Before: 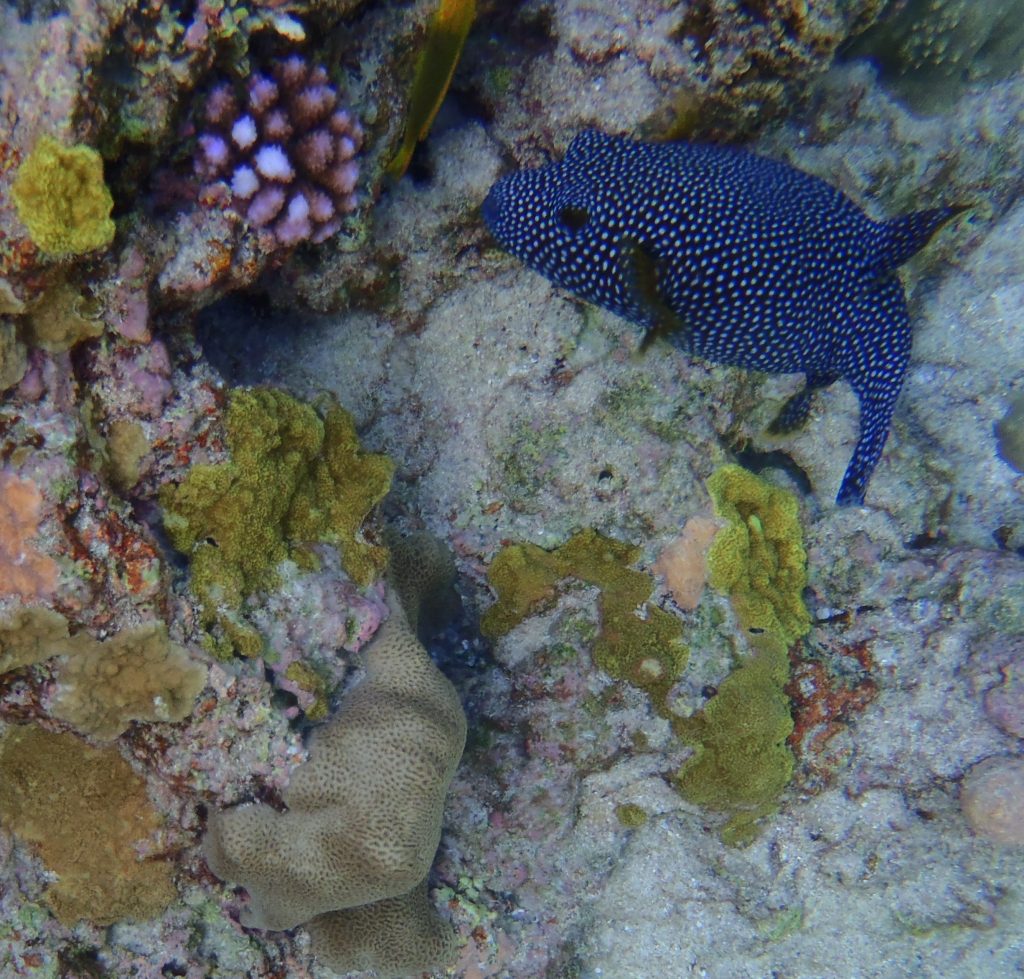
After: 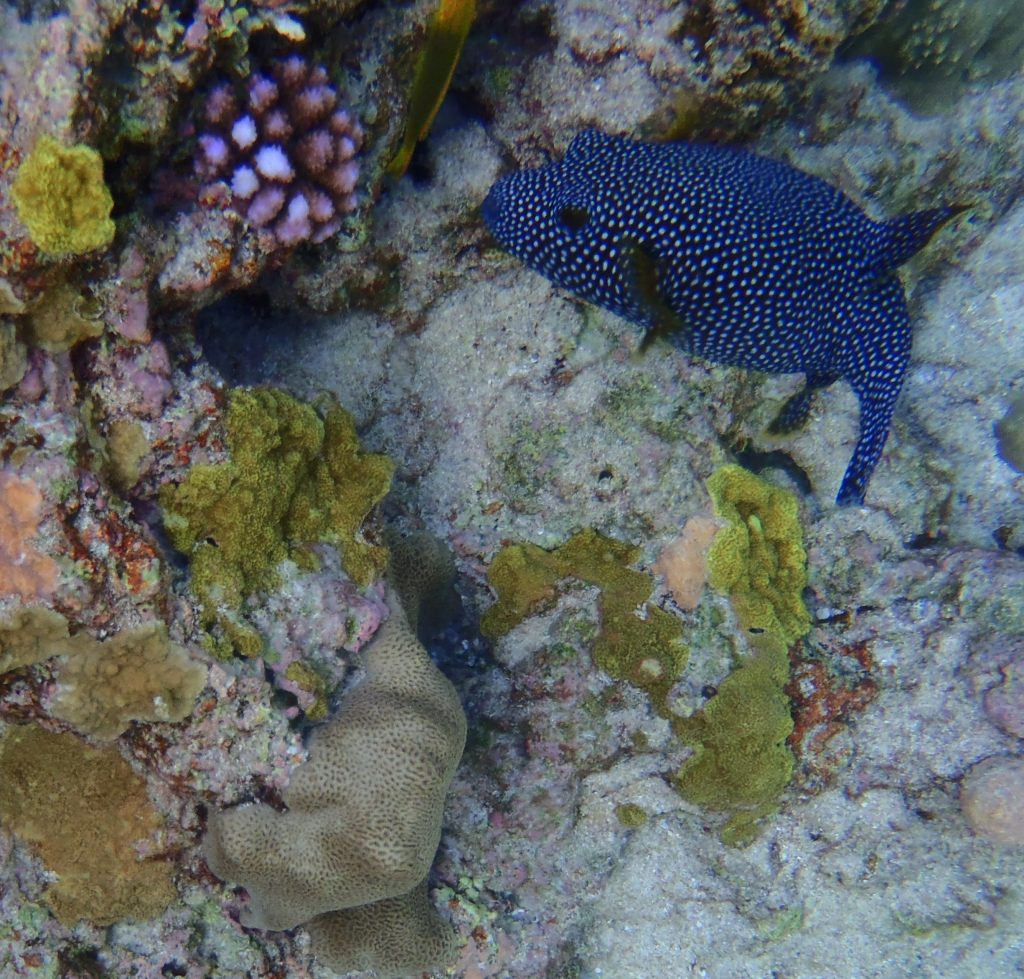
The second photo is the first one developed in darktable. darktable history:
contrast brightness saturation: contrast 0.104, brightness 0.017, saturation 0.018
